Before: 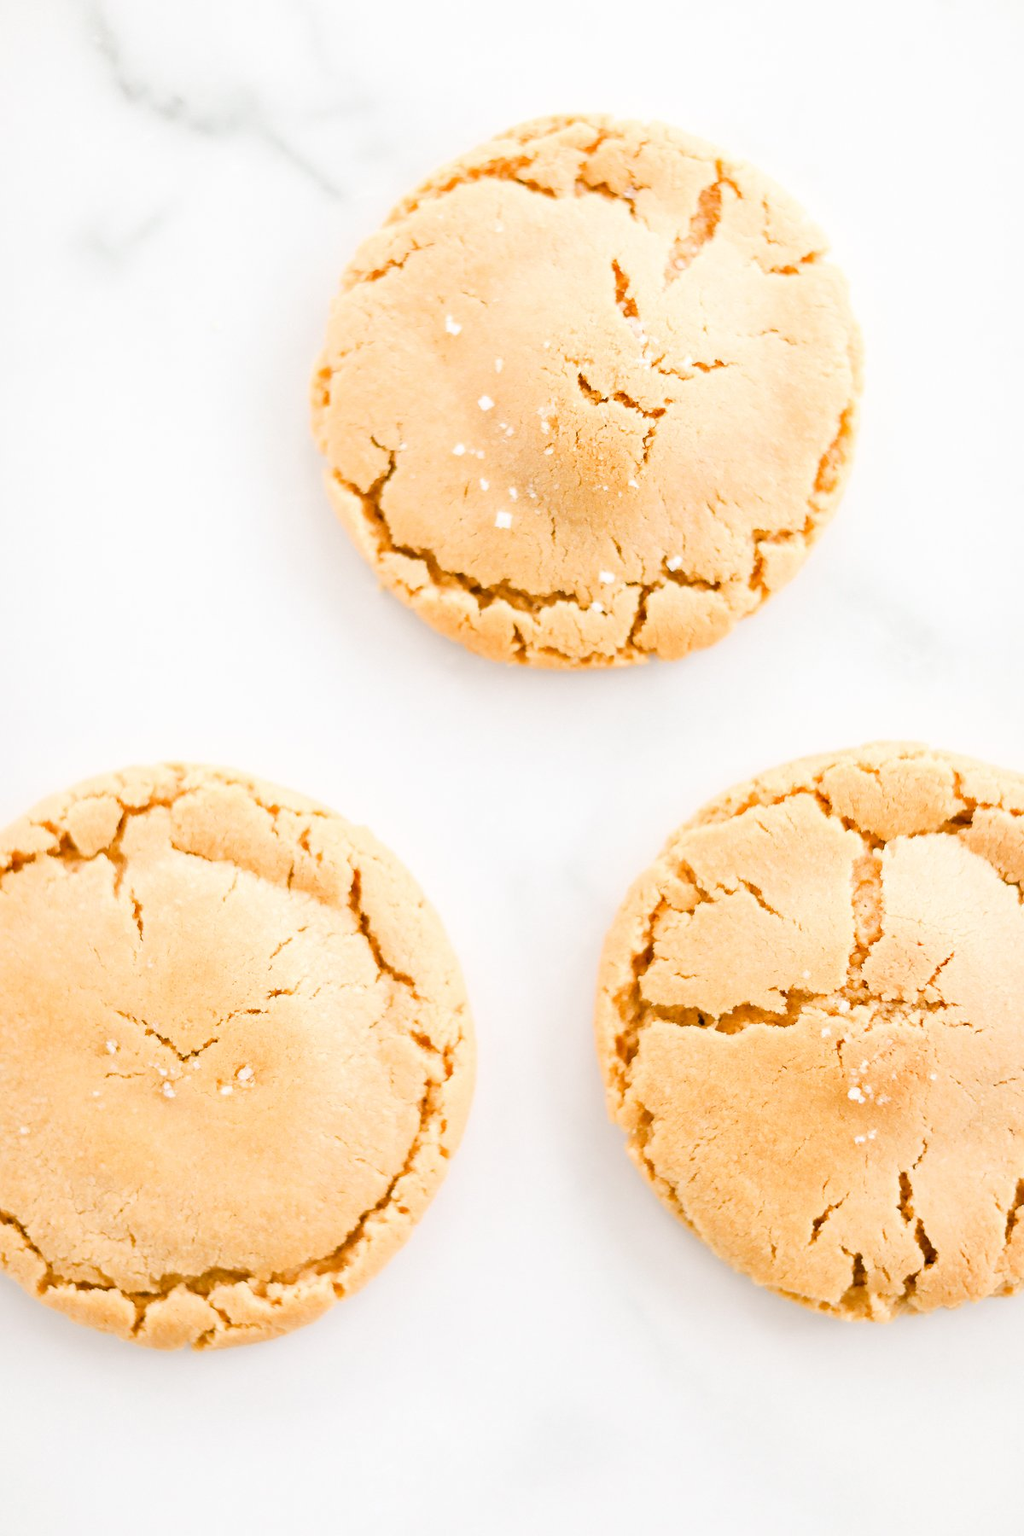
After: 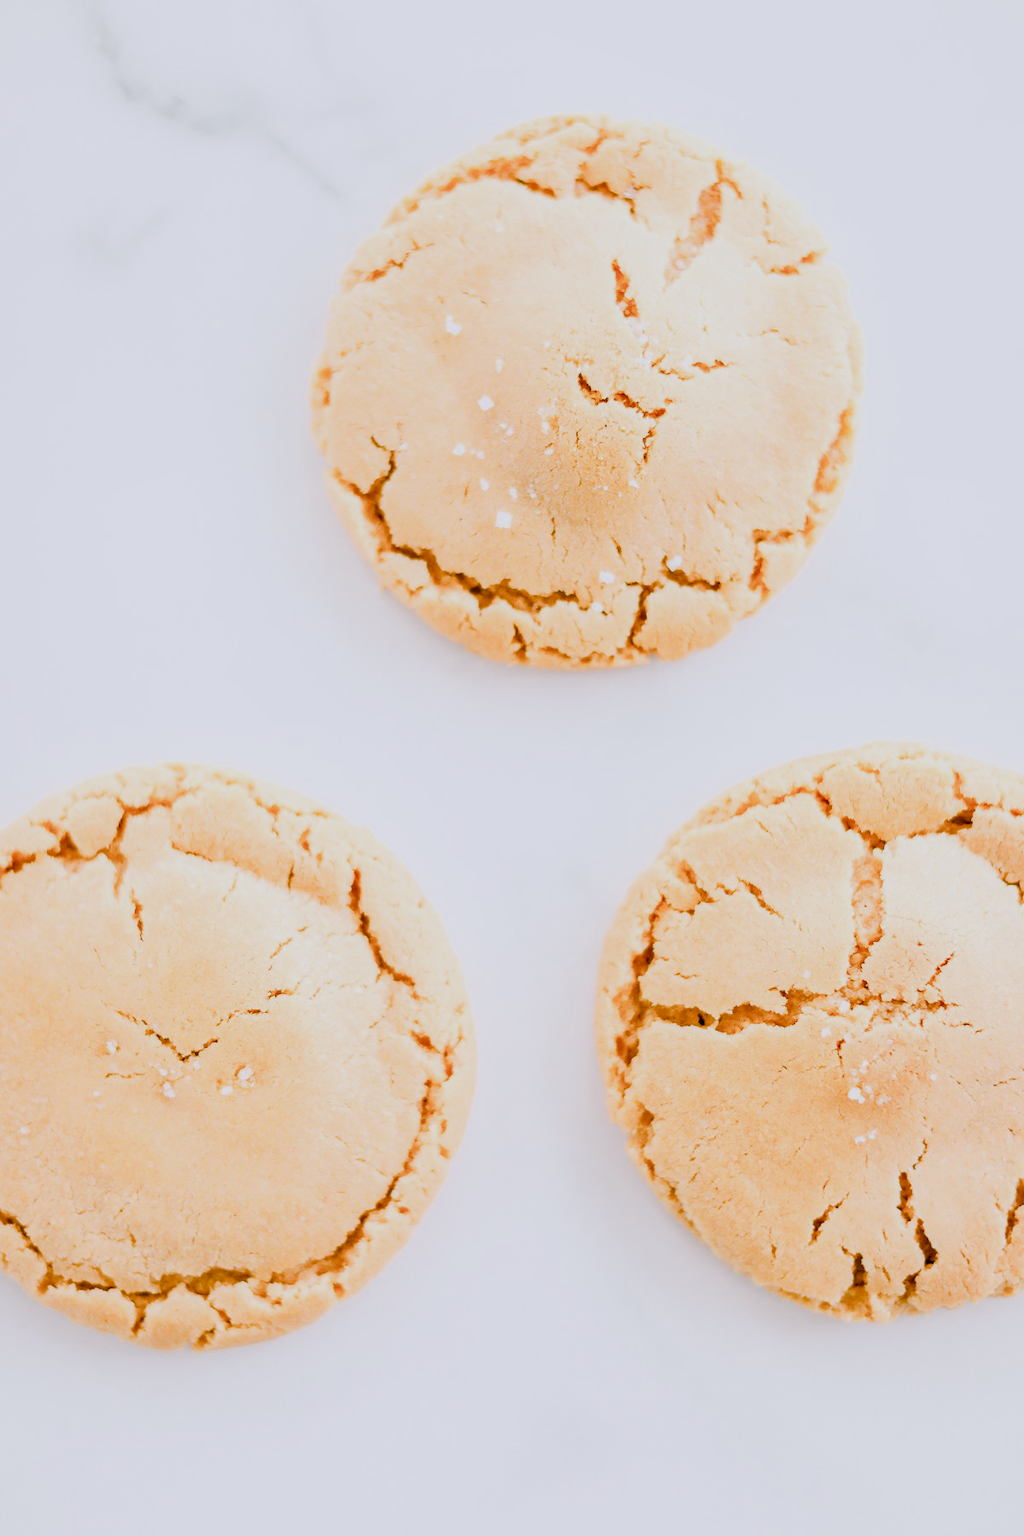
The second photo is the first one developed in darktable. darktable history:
color balance rgb: linear chroma grading › shadows 32%, linear chroma grading › global chroma -2%, linear chroma grading › mid-tones 4%, perceptual saturation grading › global saturation -2%, perceptual saturation grading › highlights -8%, perceptual saturation grading › mid-tones 8%, perceptual saturation grading › shadows 4%, perceptual brilliance grading › highlights 8%, perceptual brilliance grading › mid-tones 4%, perceptual brilliance grading › shadows 2%, global vibrance 16%, saturation formula JzAzBz (2021)
tone equalizer: on, module defaults
filmic rgb: black relative exposure -7.65 EV, white relative exposure 4.56 EV, hardness 3.61, contrast 1.05
local contrast: on, module defaults
color calibration: illuminant as shot in camera, x 0.358, y 0.373, temperature 4628.91 K
